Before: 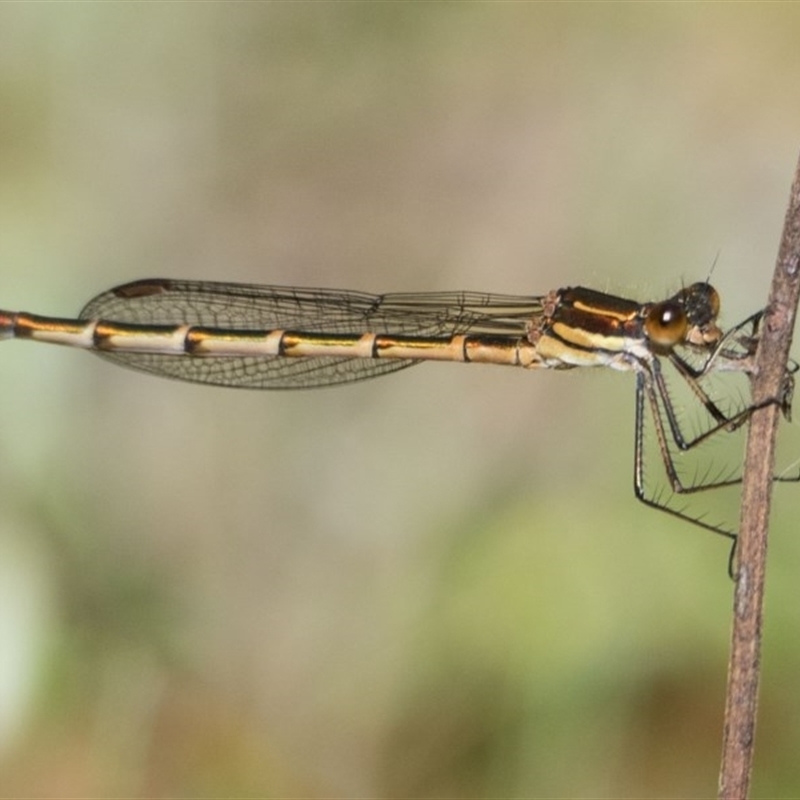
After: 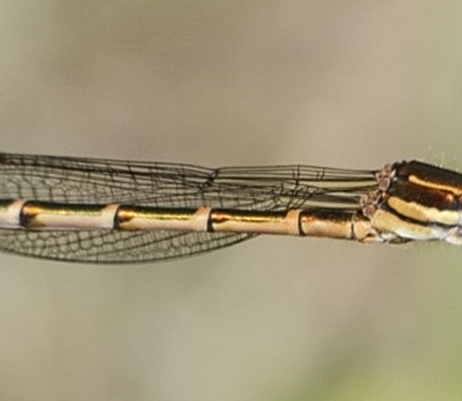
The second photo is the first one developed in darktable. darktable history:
sharpen: on, module defaults
crop: left 20.678%, top 15.875%, right 21.56%, bottom 33.879%
local contrast: highlights 100%, shadows 98%, detail 119%, midtone range 0.2
